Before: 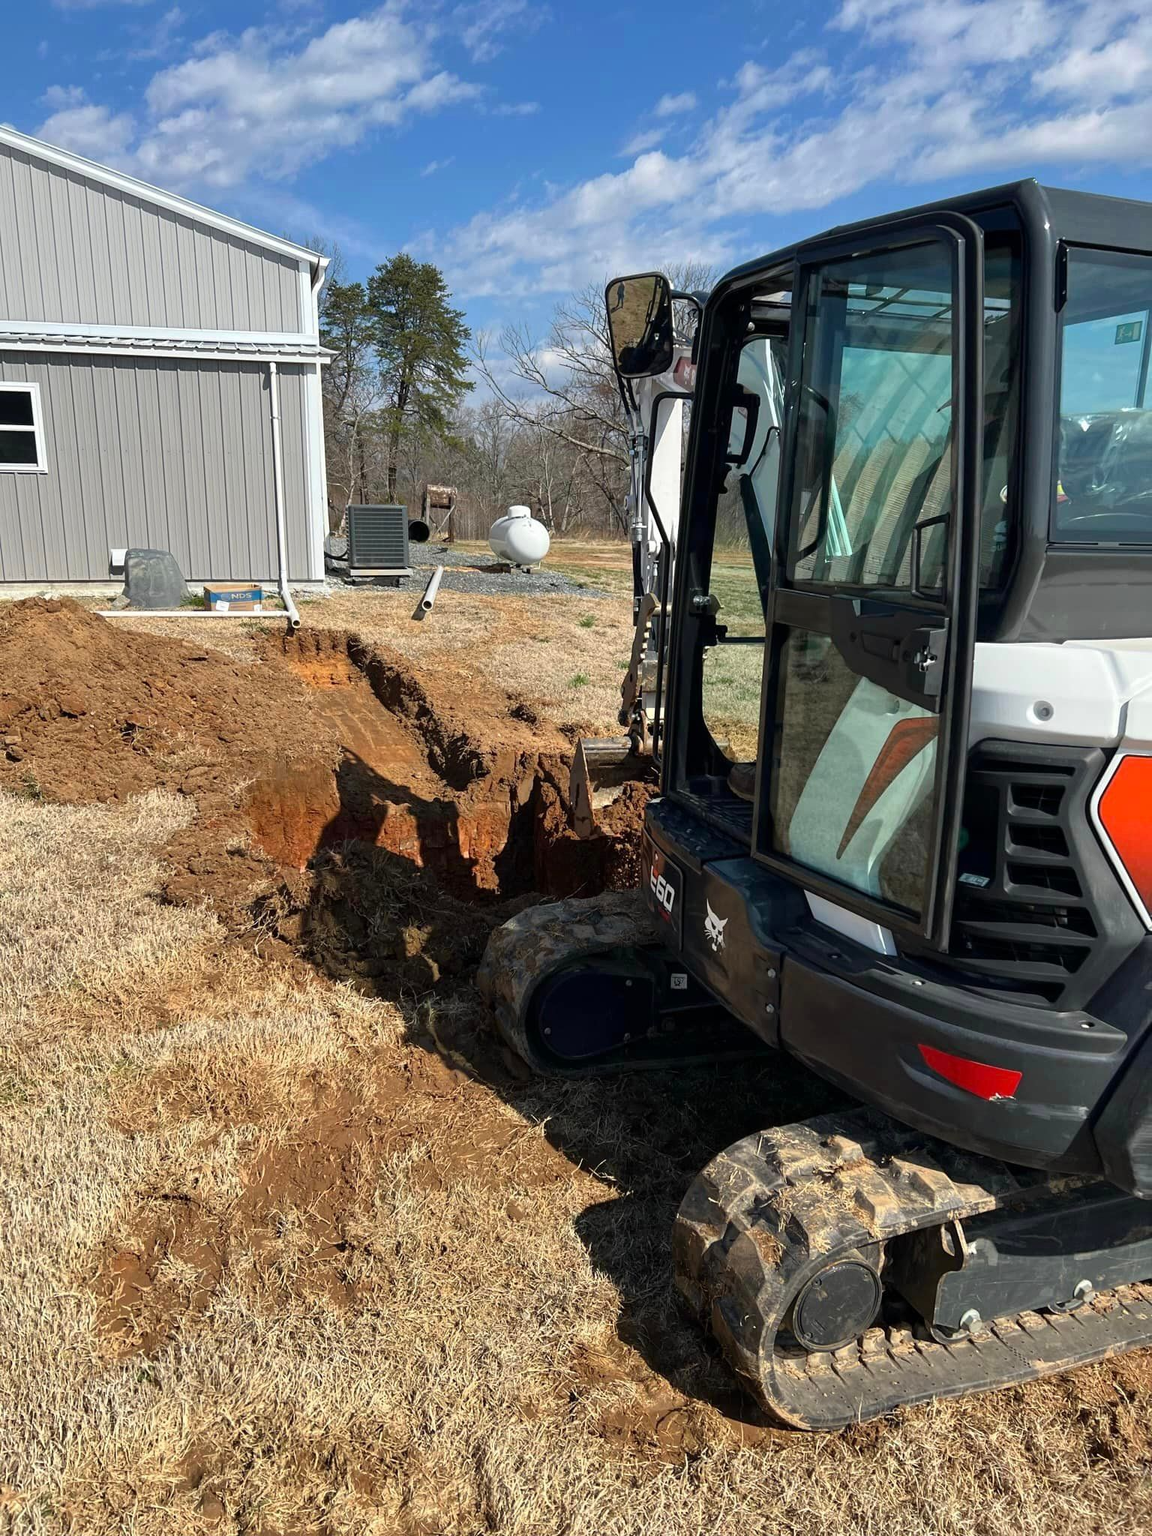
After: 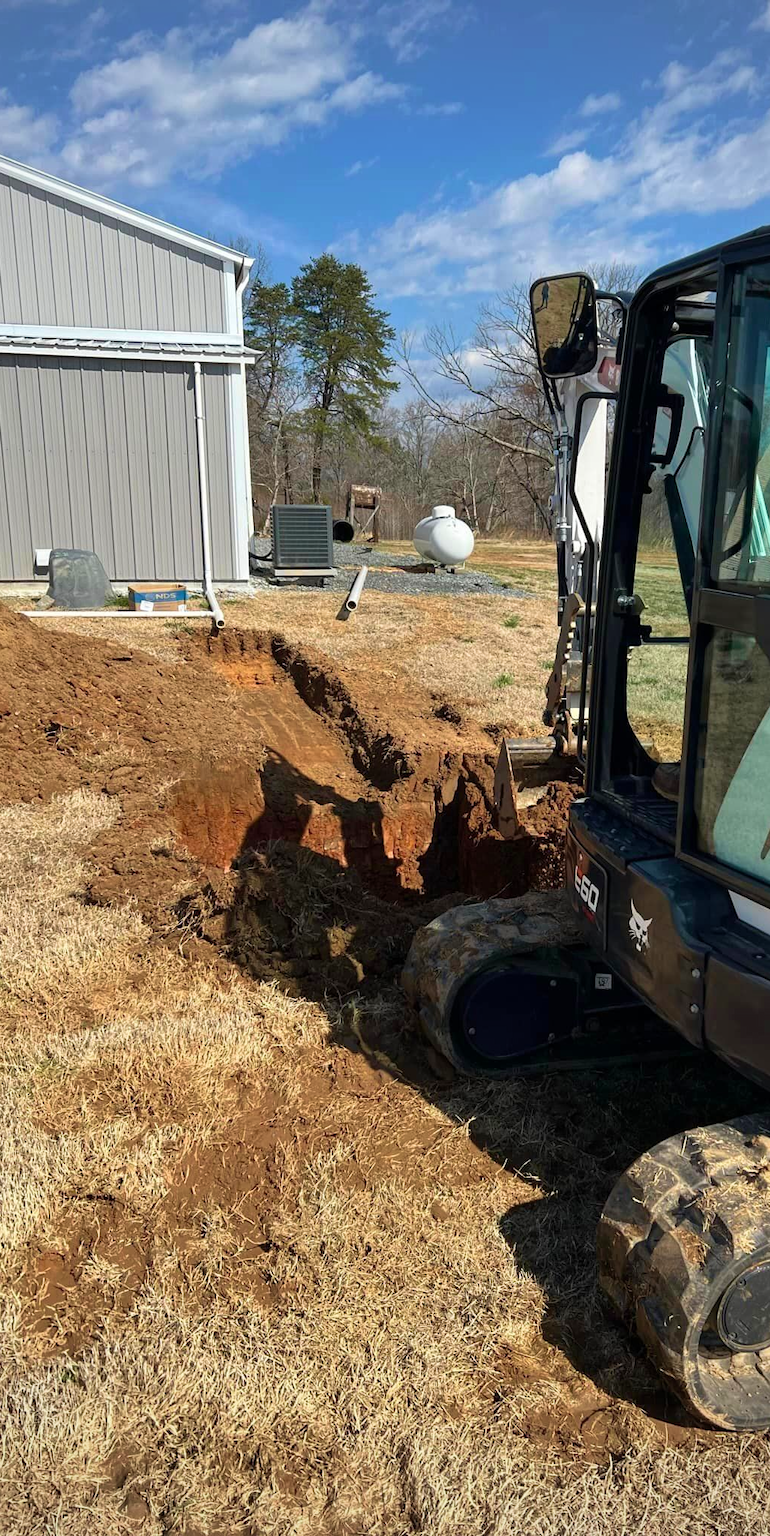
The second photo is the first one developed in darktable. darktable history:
crop and rotate: left 6.593%, right 26.487%
vignetting: fall-off radius 81.31%, unbound false
velvia: on, module defaults
